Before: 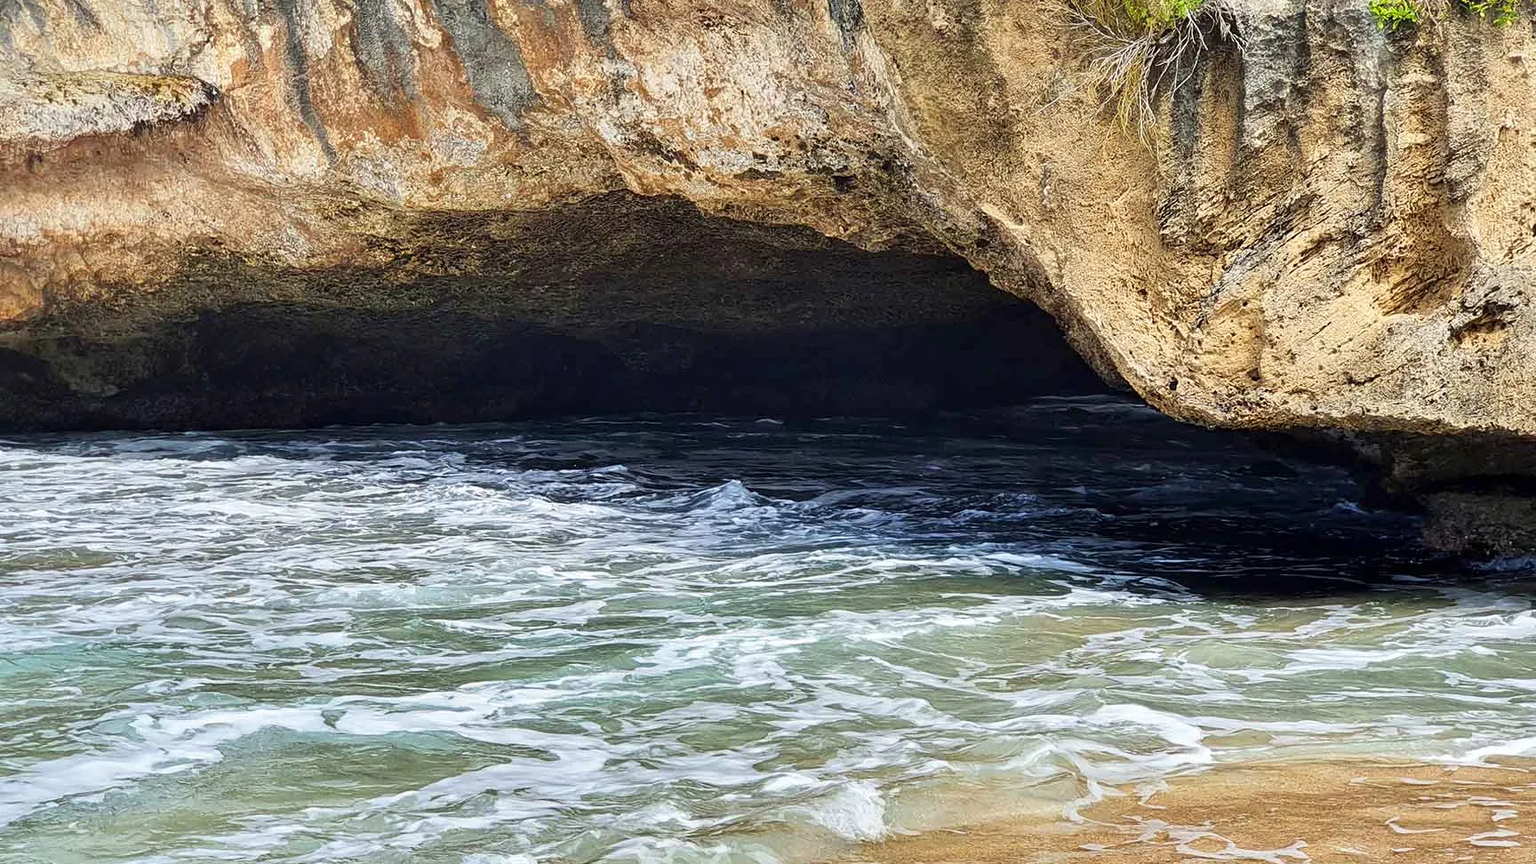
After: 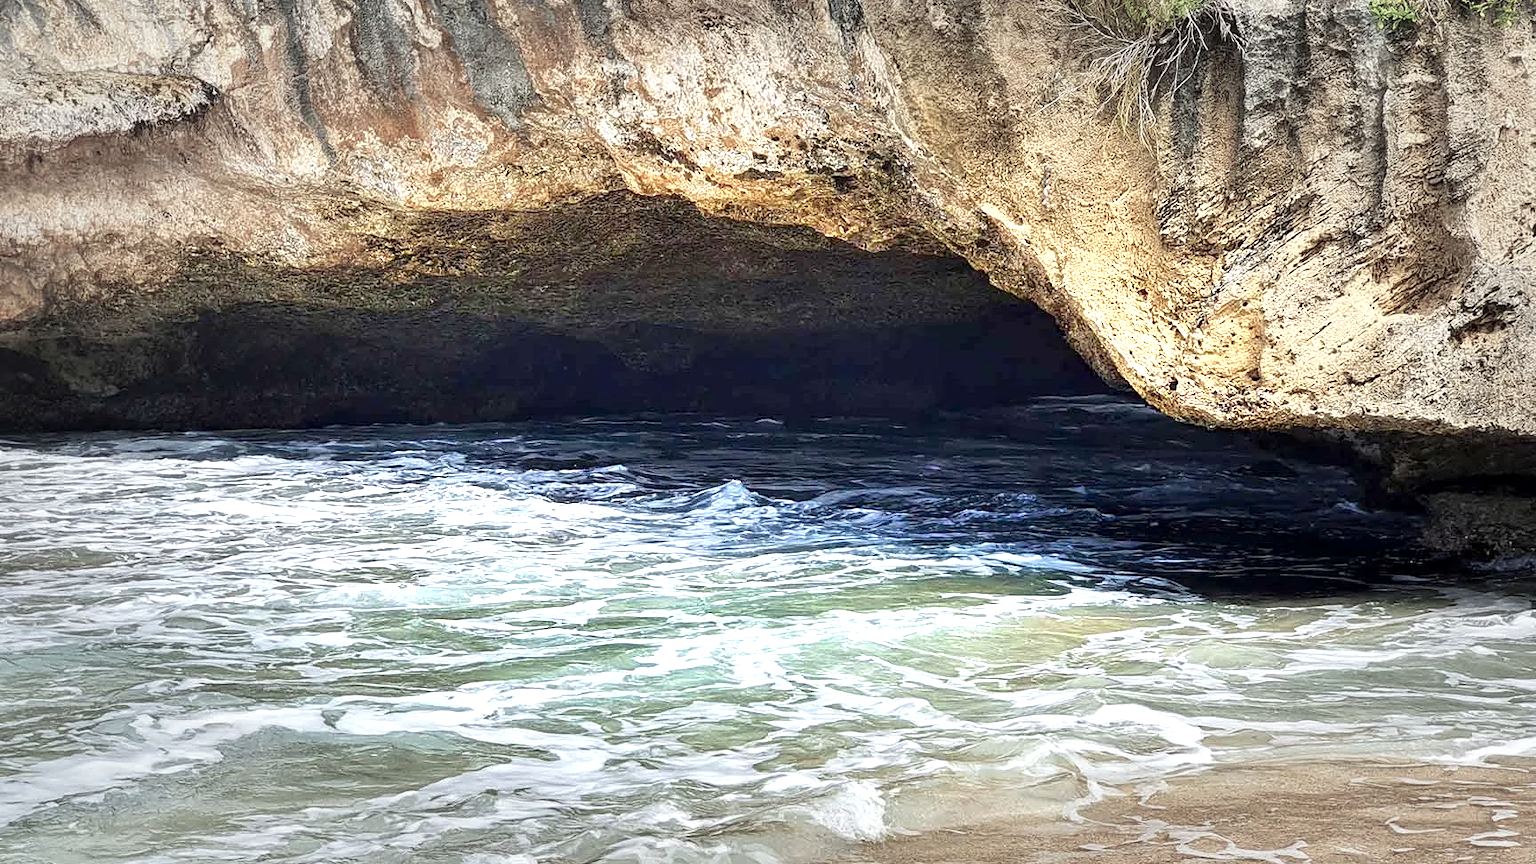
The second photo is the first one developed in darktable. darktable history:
exposure: black level correction 0.001, exposure 1.037 EV, compensate exposure bias true, compensate highlight preservation false
color zones: curves: ch0 [(0, 0.5) (0.143, 0.5) (0.286, 0.5) (0.429, 0.495) (0.571, 0.437) (0.714, 0.44) (0.857, 0.496) (1, 0.5)]
vignetting: fall-off start 48.77%, automatic ratio true, width/height ratio 1.289
